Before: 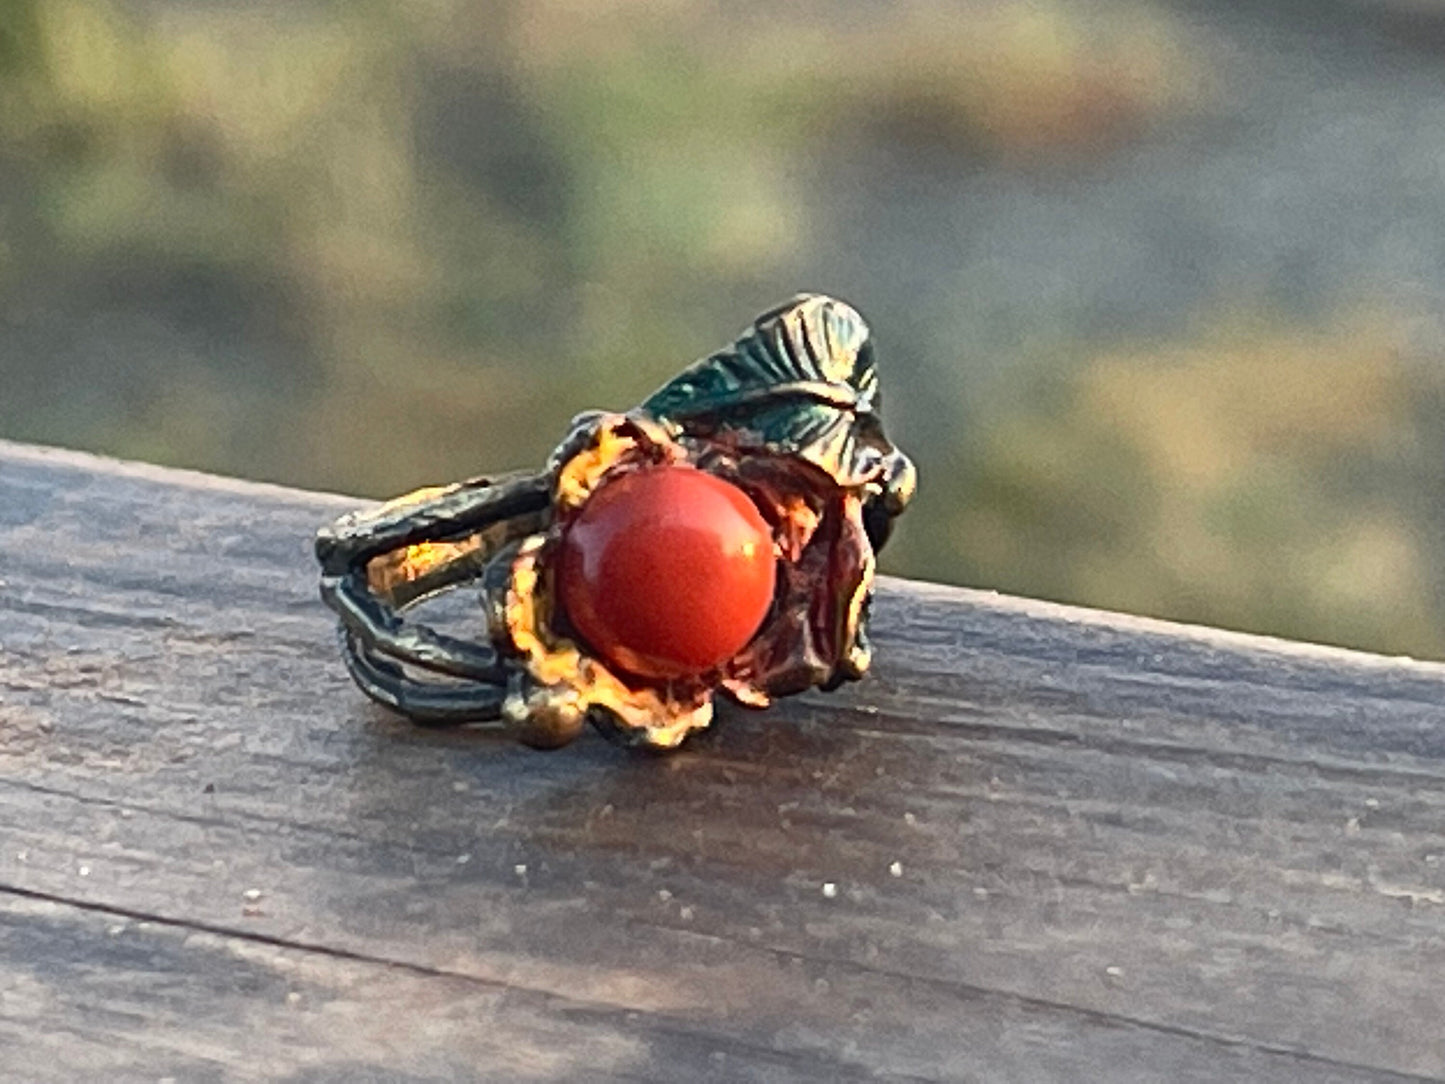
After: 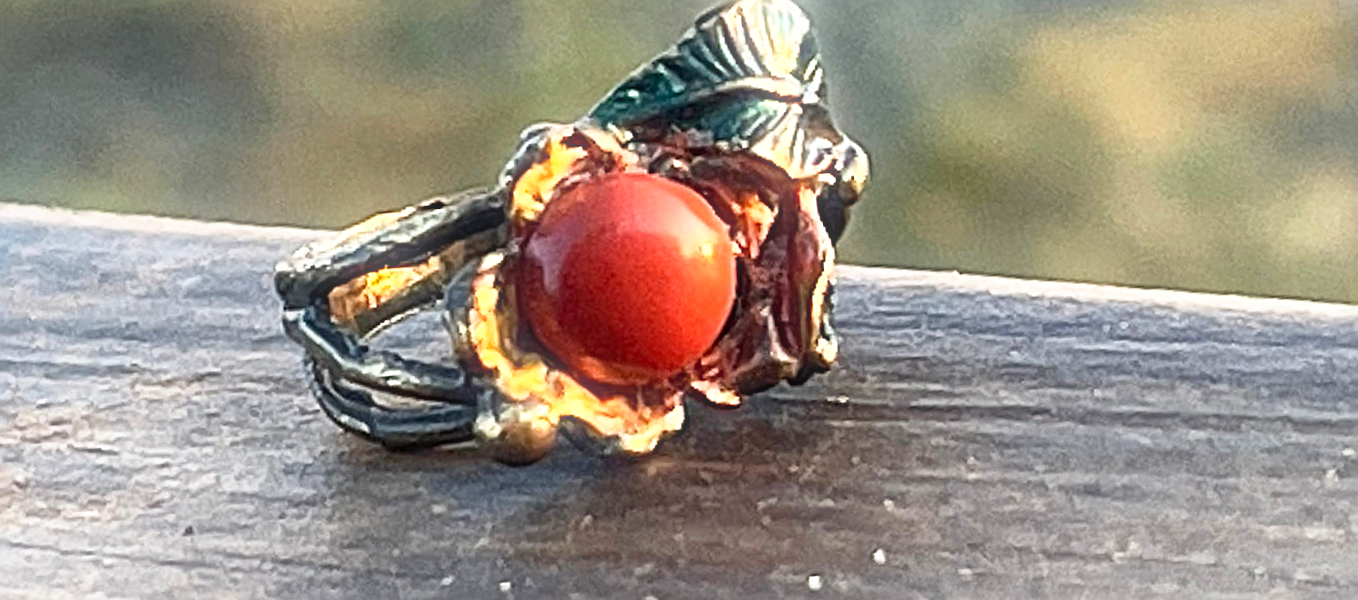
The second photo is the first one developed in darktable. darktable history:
sharpen: radius 2.543, amount 0.636
crop and rotate: top 25.357%, bottom 13.942%
tone equalizer: on, module defaults
bloom: size 5%, threshold 95%, strength 15%
contrast equalizer: octaves 7, y [[0.6 ×6], [0.55 ×6], [0 ×6], [0 ×6], [0 ×6]], mix 0.15
rotate and perspective: rotation -4.57°, crop left 0.054, crop right 0.944, crop top 0.087, crop bottom 0.914
base curve: curves: ch0 [(0, 0) (0.688, 0.865) (1, 1)], preserve colors none
